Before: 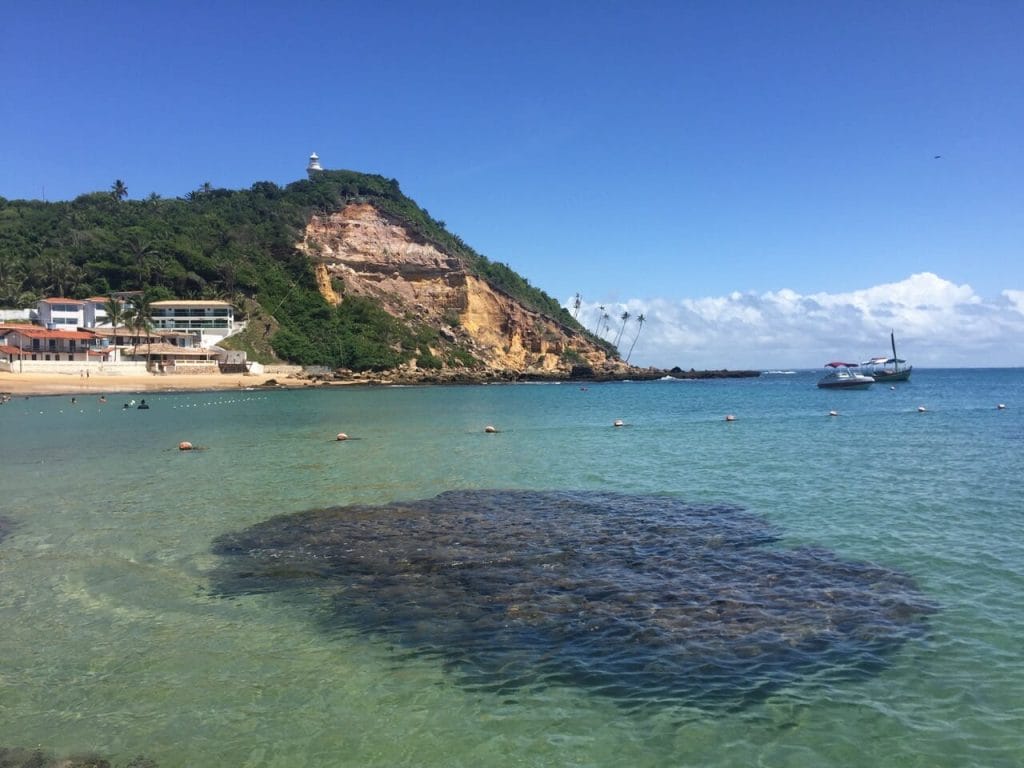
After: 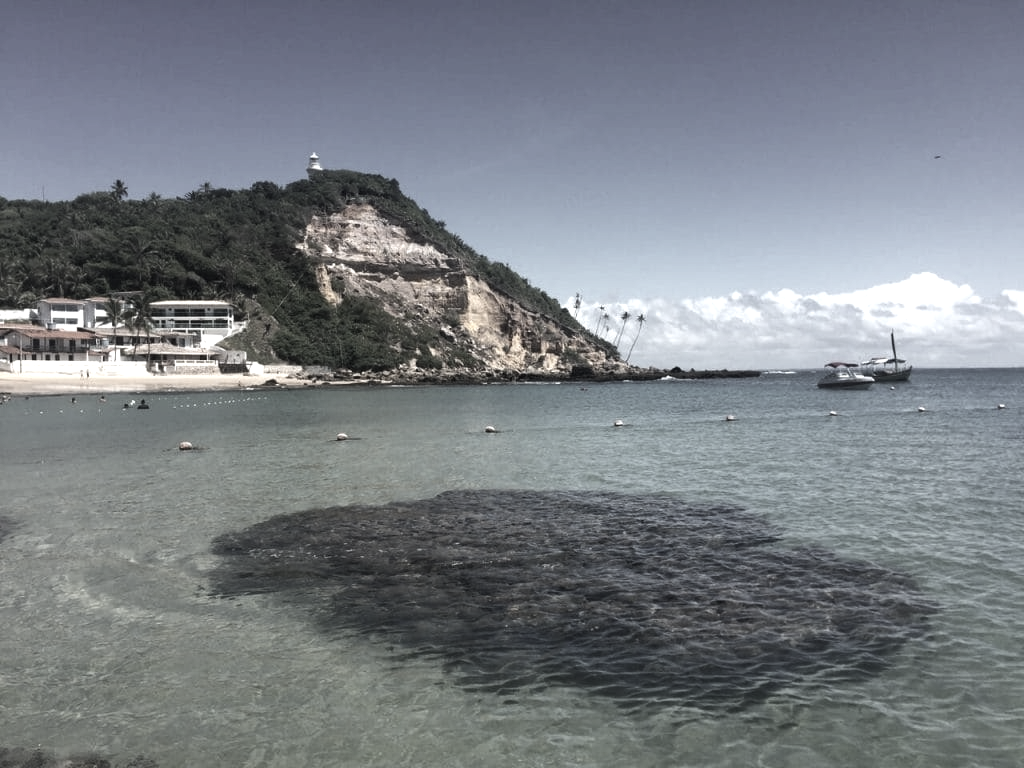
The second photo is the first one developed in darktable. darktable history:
color balance rgb: perceptual saturation grading › global saturation 30.98%, perceptual brilliance grading › highlights 13.455%, perceptual brilliance grading › mid-tones 7.858%, perceptual brilliance grading › shadows -18.023%
color correction: highlights b* 0, saturation 0.197
